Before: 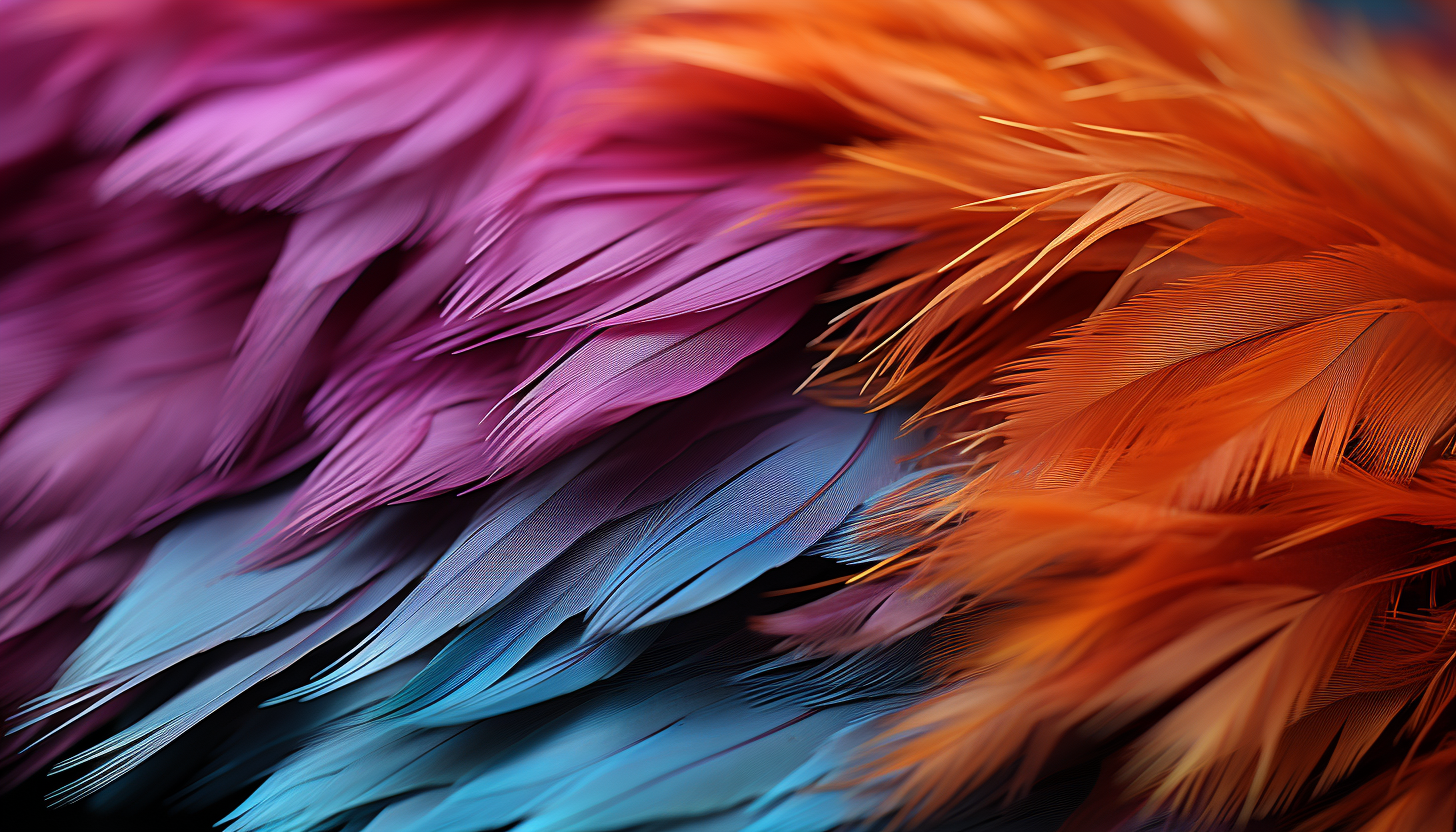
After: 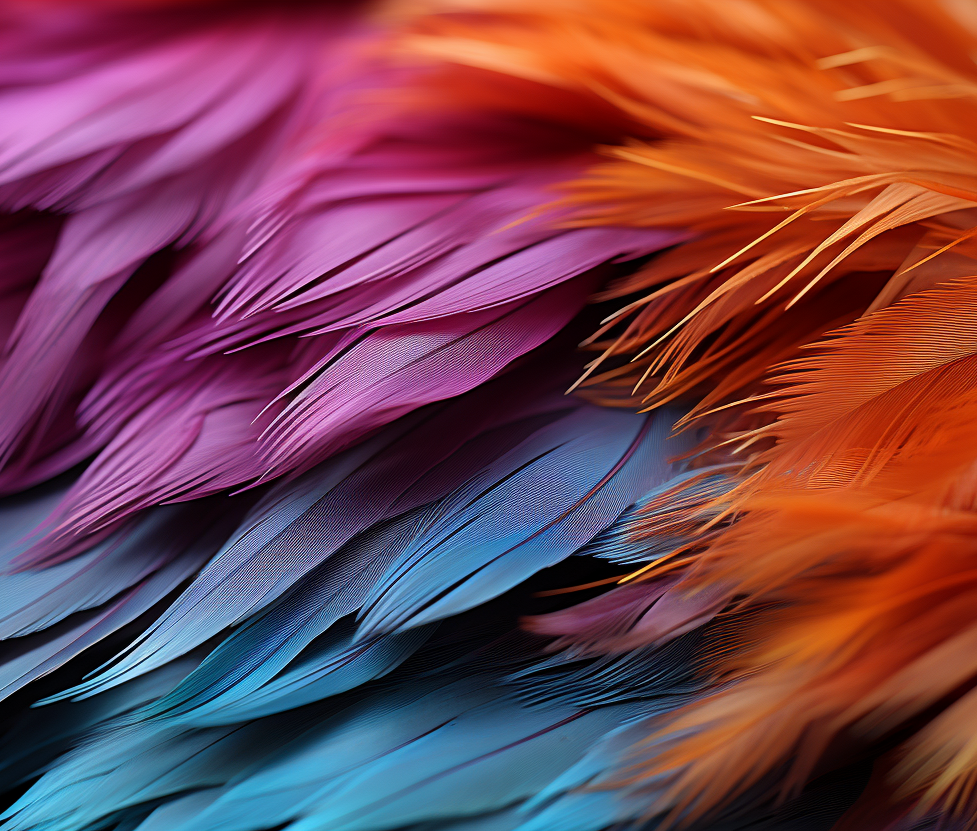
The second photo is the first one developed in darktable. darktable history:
crop and rotate: left 15.712%, right 17.144%
exposure: black level correction 0.001, compensate highlight preservation false
